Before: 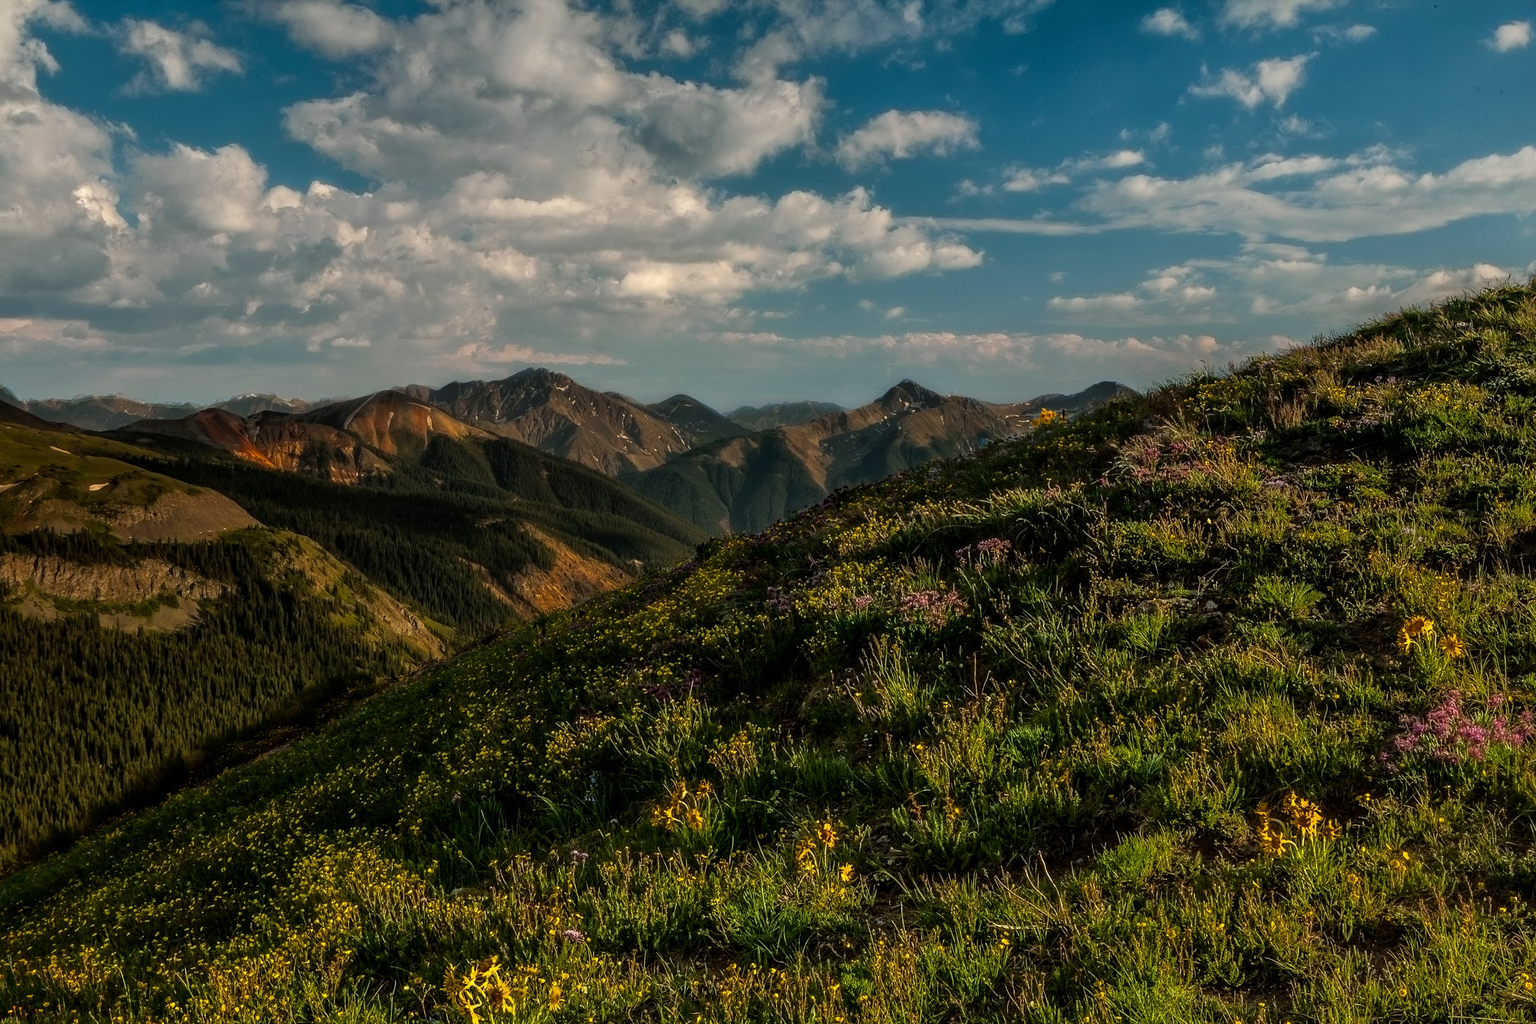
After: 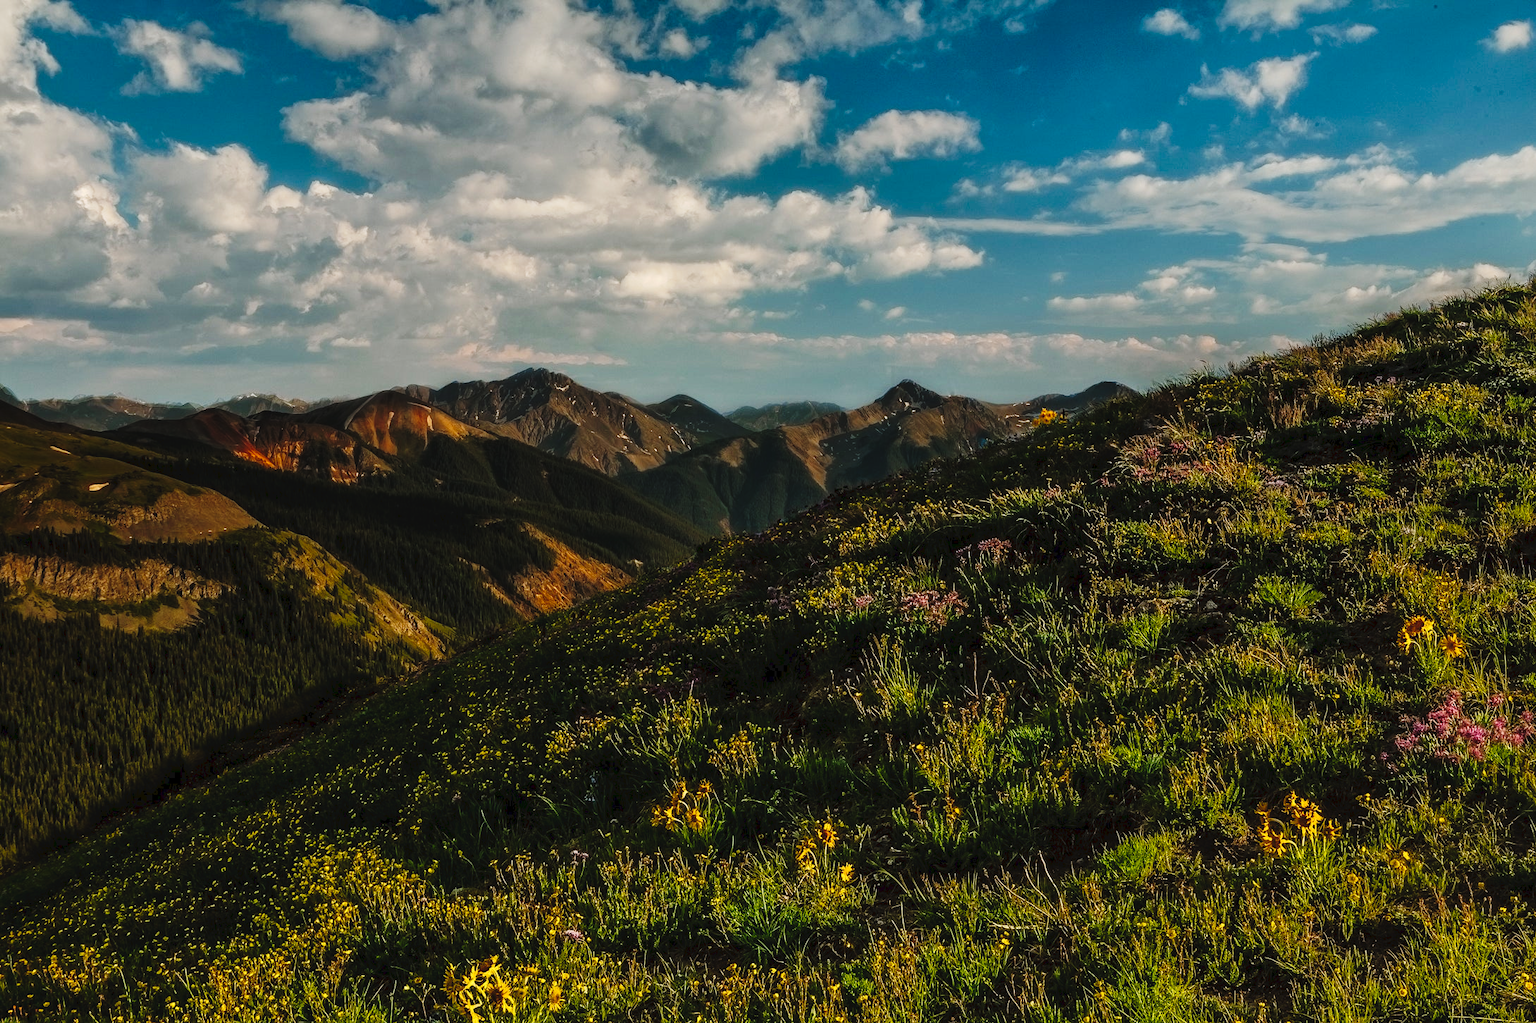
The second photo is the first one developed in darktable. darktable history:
tone curve: curves: ch0 [(0, 0) (0.003, 0.042) (0.011, 0.043) (0.025, 0.047) (0.044, 0.059) (0.069, 0.07) (0.1, 0.085) (0.136, 0.107) (0.177, 0.139) (0.224, 0.185) (0.277, 0.258) (0.335, 0.34) (0.399, 0.434) (0.468, 0.526) (0.543, 0.623) (0.623, 0.709) (0.709, 0.794) (0.801, 0.866) (0.898, 0.919) (1, 1)], preserve colors none
